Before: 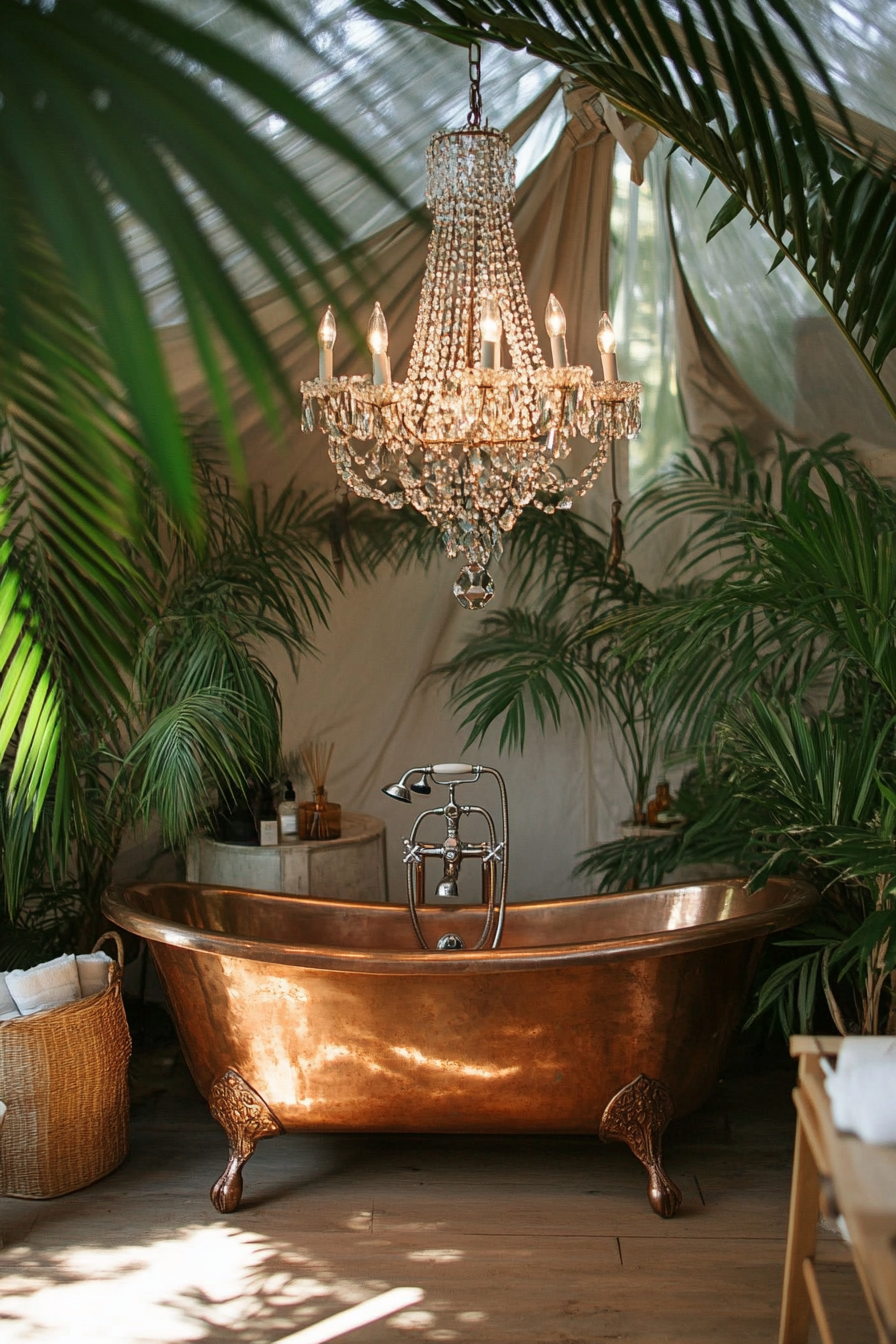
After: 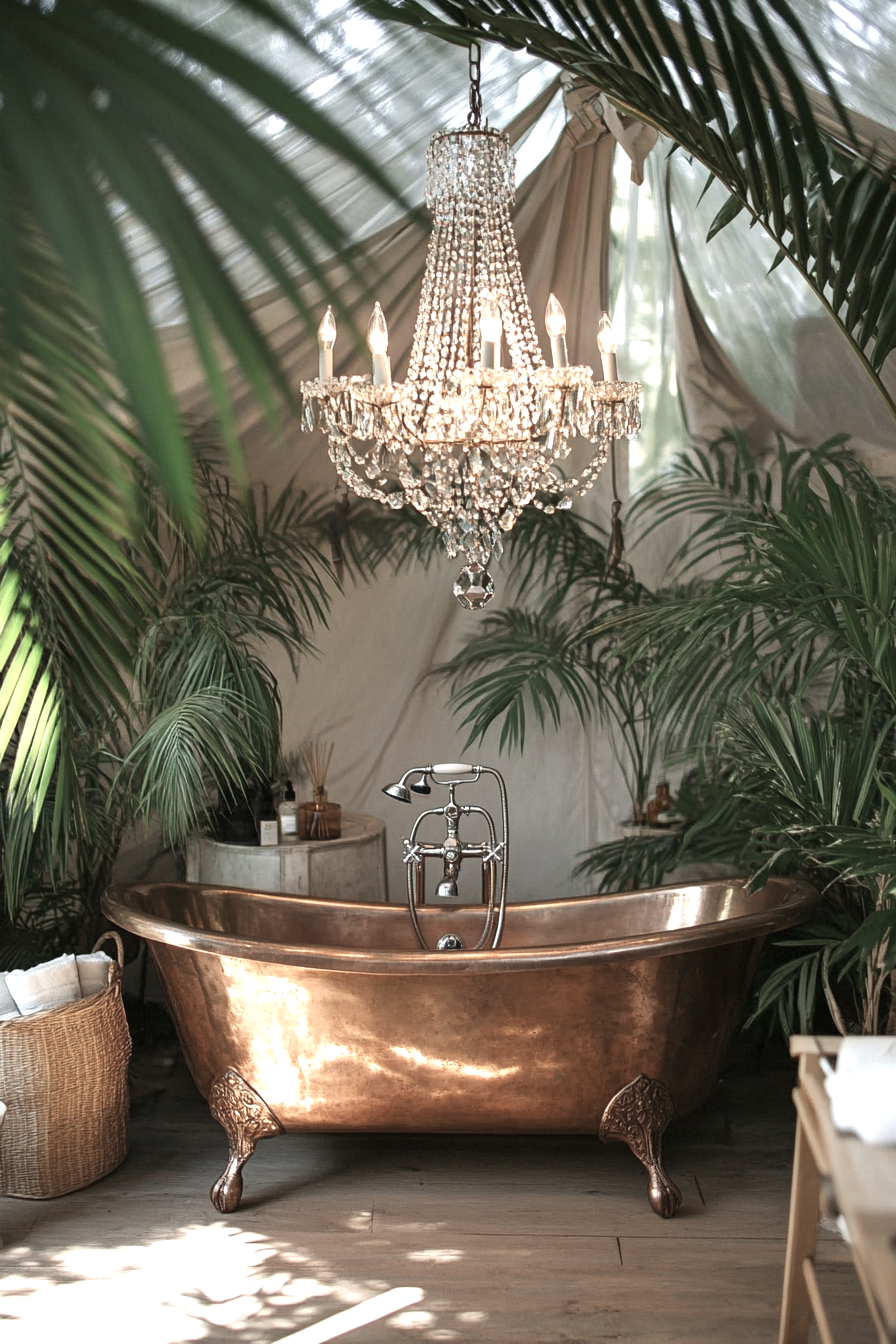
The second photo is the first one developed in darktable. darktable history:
exposure: exposure 0.773 EV, compensate exposure bias true, compensate highlight preservation false
color correction: highlights b* -0.043, saturation 0.523
